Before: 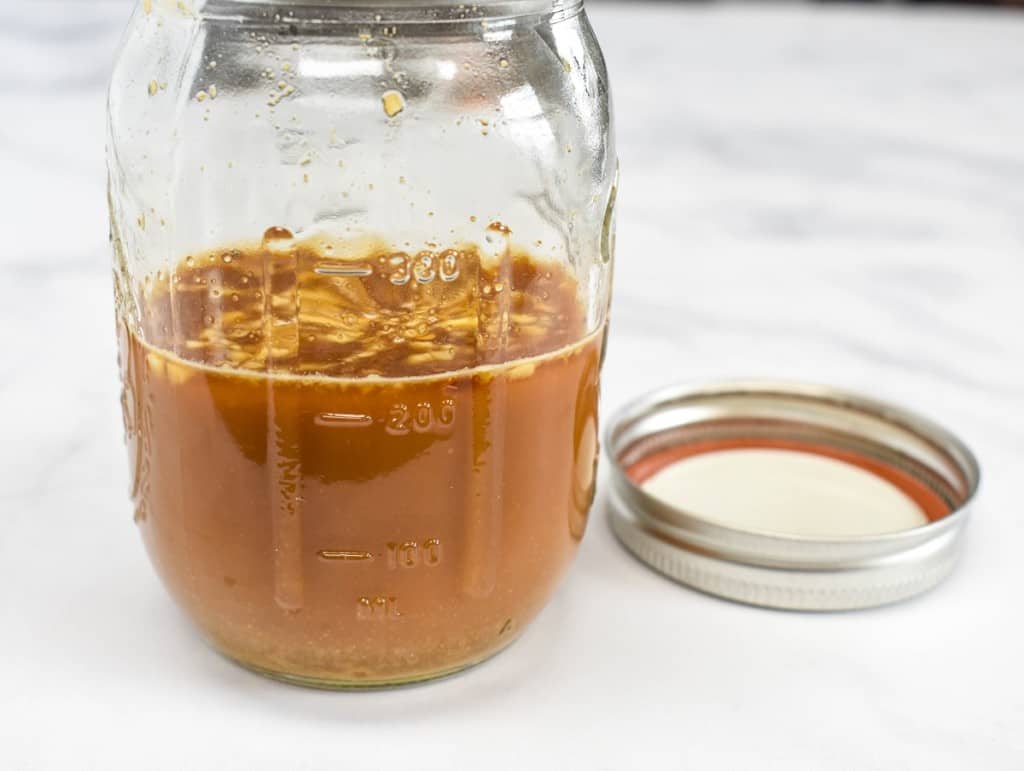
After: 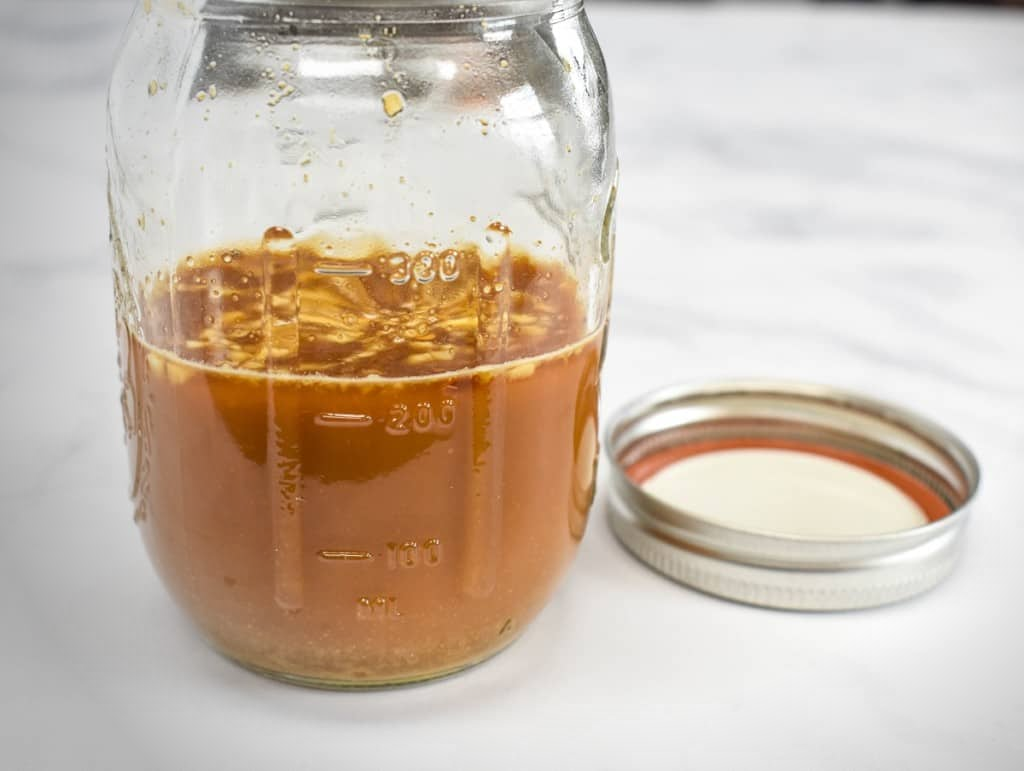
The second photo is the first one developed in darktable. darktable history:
vignetting: center (0.218, -0.23)
